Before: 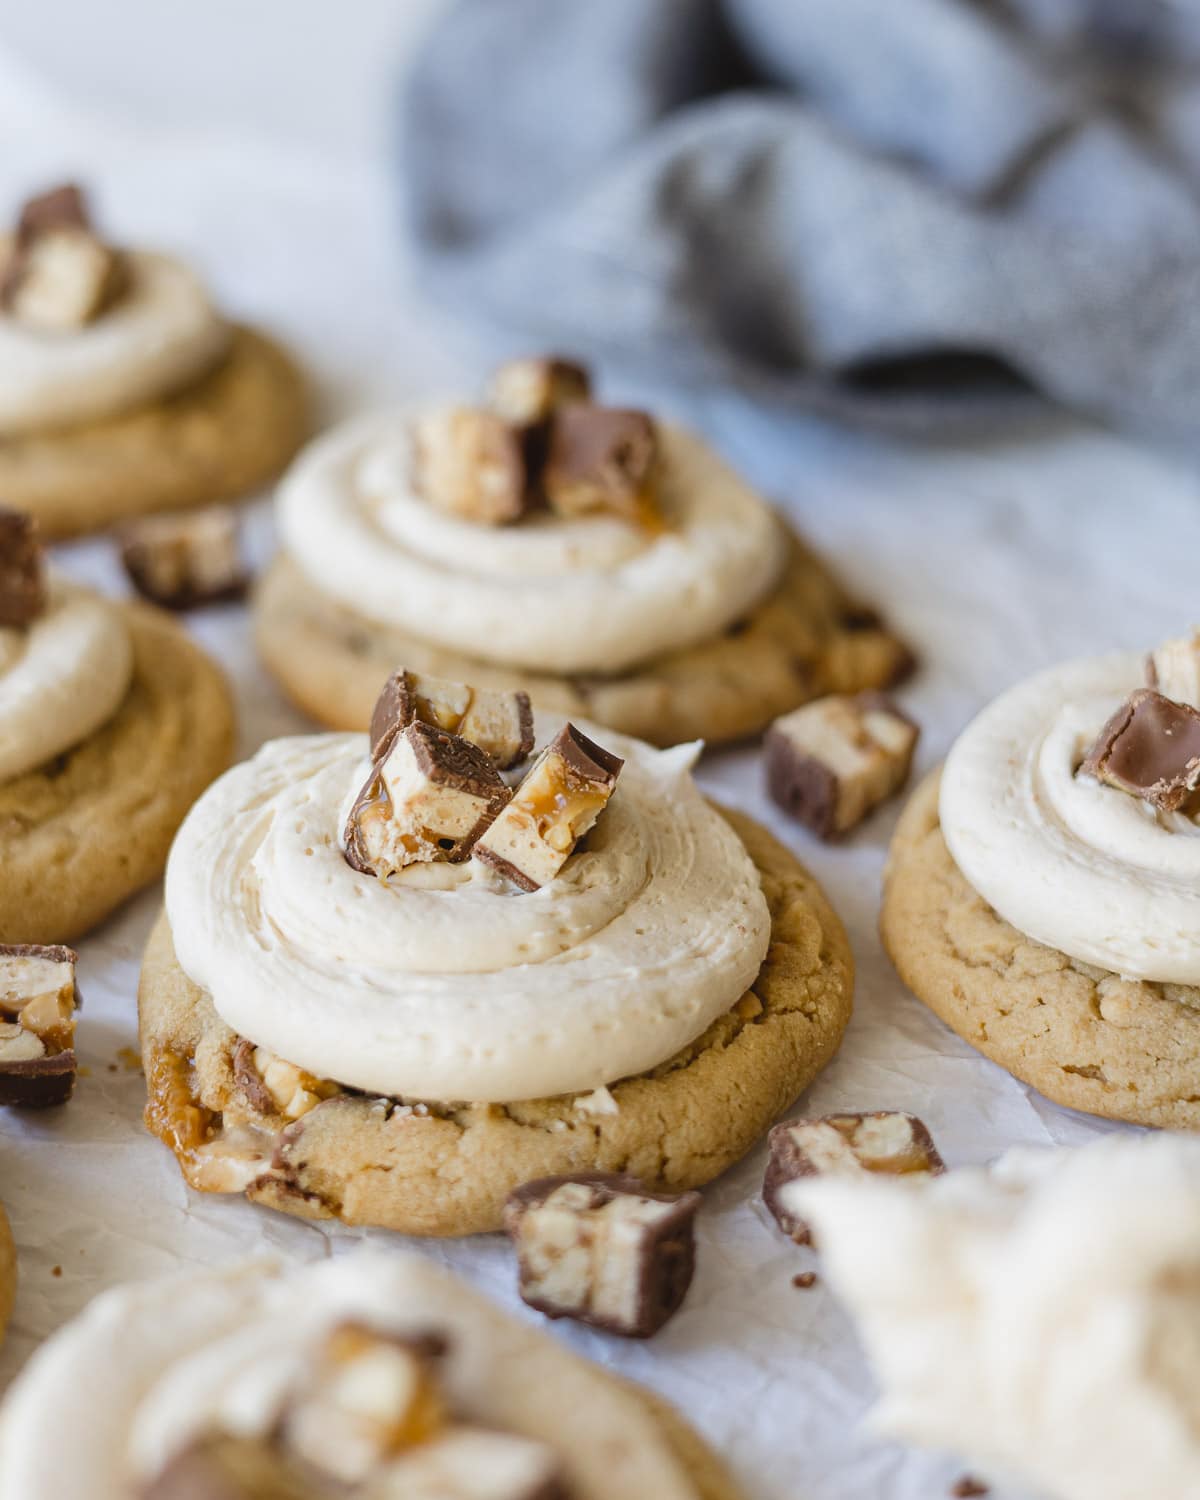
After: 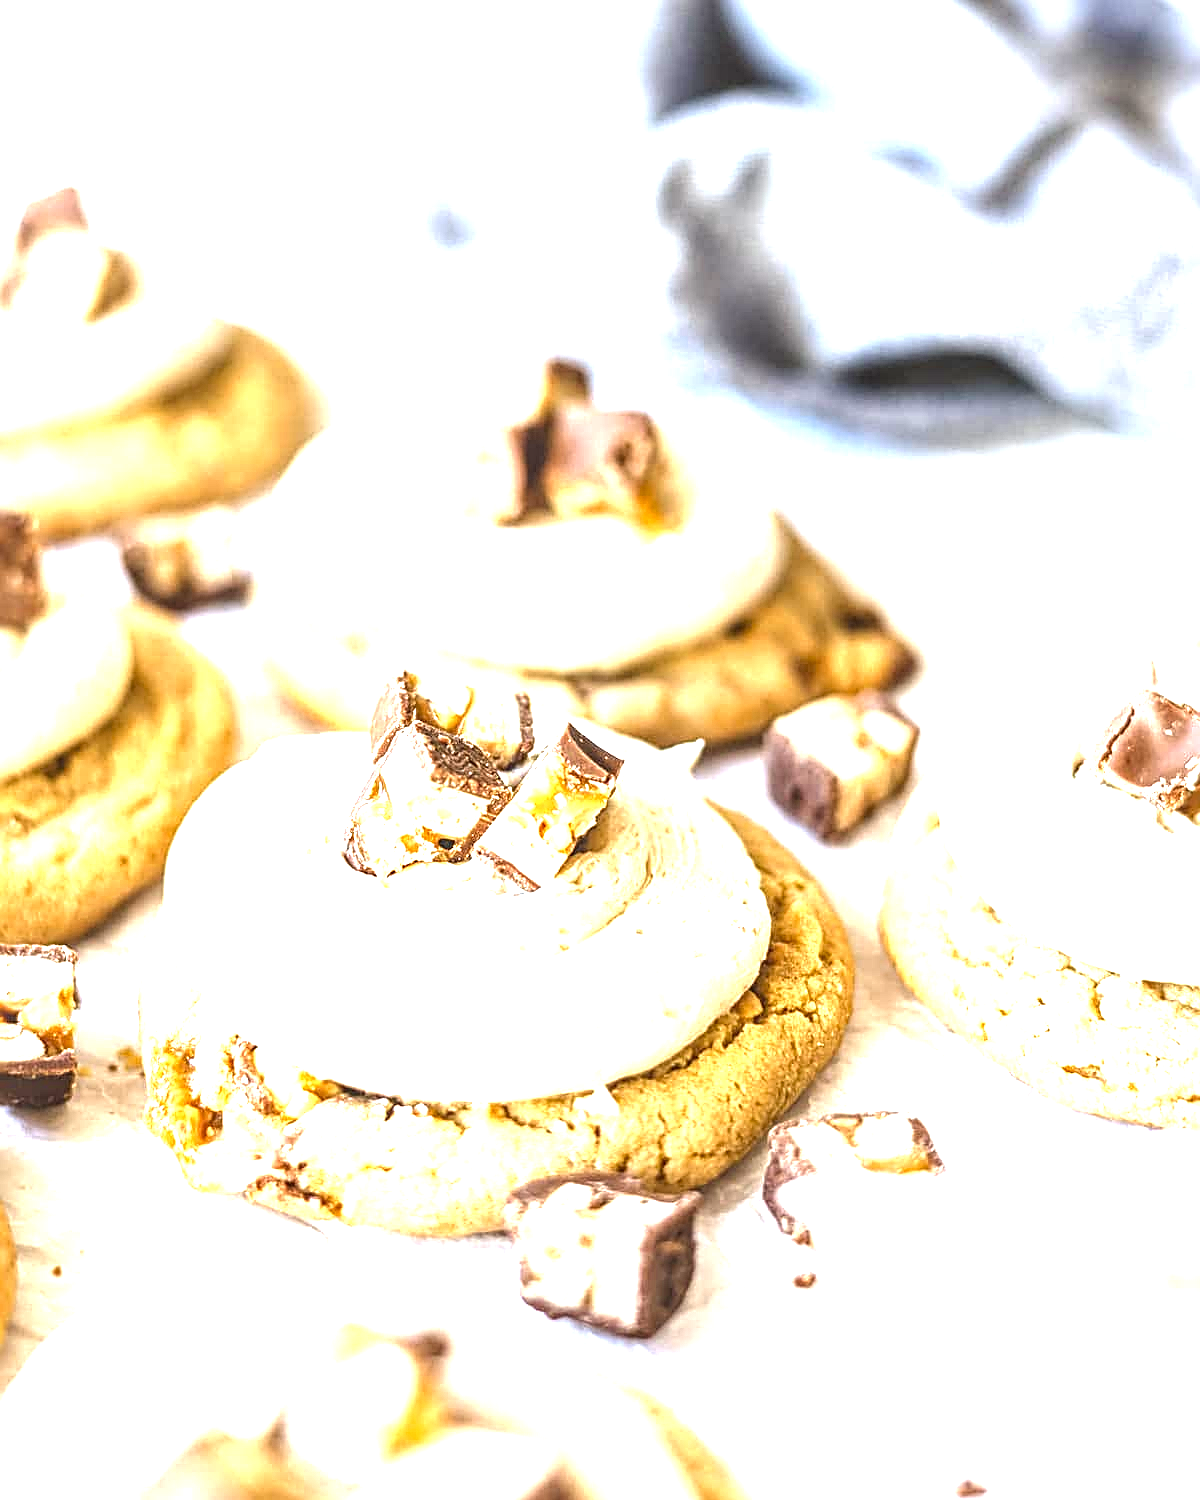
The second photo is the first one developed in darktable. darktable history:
exposure: exposure 2.207 EV, compensate highlight preservation false
sharpen: radius 2.531, amount 0.628
local contrast: detail 150%
